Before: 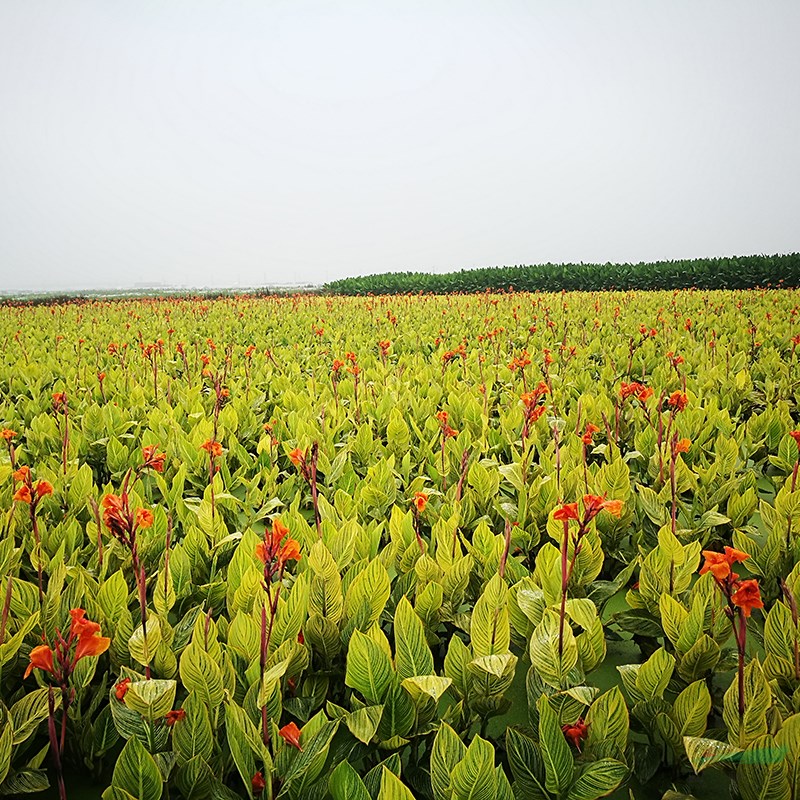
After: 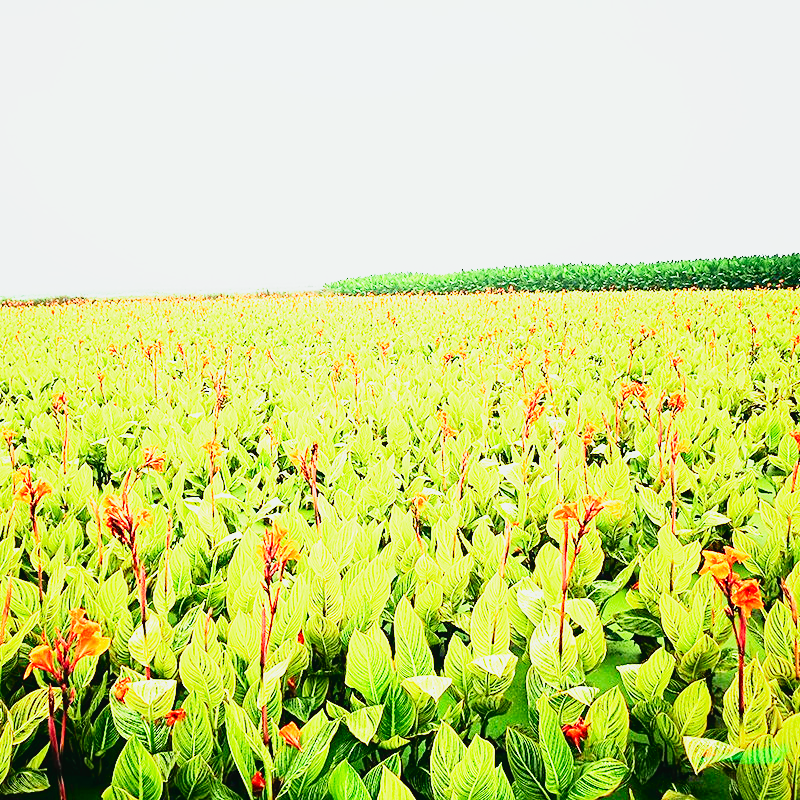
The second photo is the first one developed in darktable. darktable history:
tone curve: curves: ch0 [(0, 0.022) (0.114, 0.088) (0.282, 0.316) (0.446, 0.511) (0.613, 0.693) (0.786, 0.843) (0.999, 0.949)]; ch1 [(0, 0) (0.395, 0.343) (0.463, 0.427) (0.486, 0.474) (0.503, 0.5) (0.535, 0.522) (0.555, 0.566) (0.594, 0.614) (0.755, 0.793) (1, 1)]; ch2 [(0, 0) (0.369, 0.388) (0.449, 0.431) (0.501, 0.5) (0.528, 0.517) (0.561, 0.59) (0.612, 0.646) (0.697, 0.721) (1, 1)], color space Lab, independent channels, preserve colors none
exposure: black level correction 0, exposure 1.101 EV, compensate exposure bias true, compensate highlight preservation false
base curve: curves: ch0 [(0, 0) (0.007, 0.004) (0.027, 0.03) (0.046, 0.07) (0.207, 0.54) (0.442, 0.872) (0.673, 0.972) (1, 1)], preserve colors none
